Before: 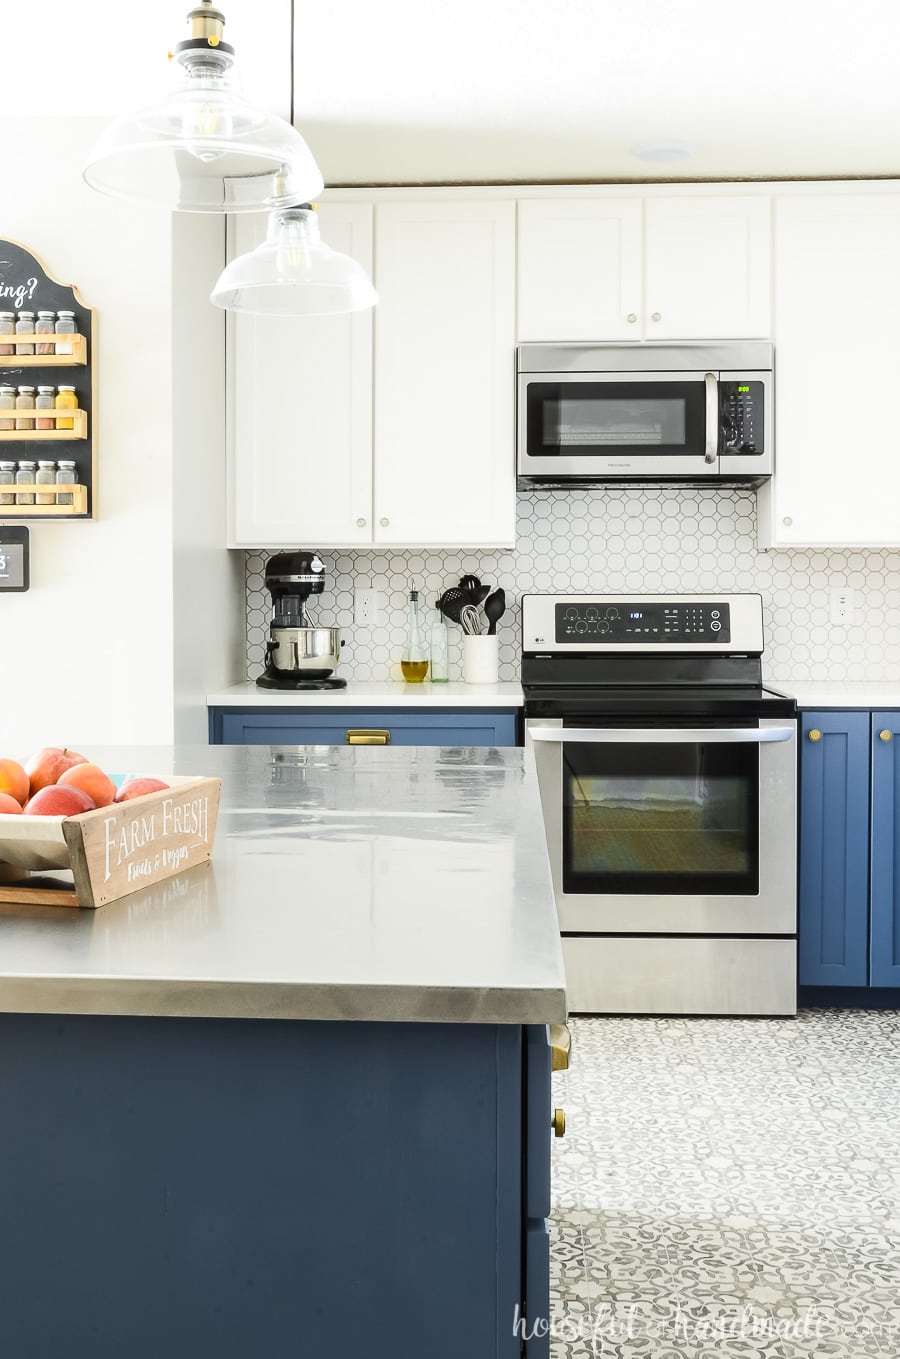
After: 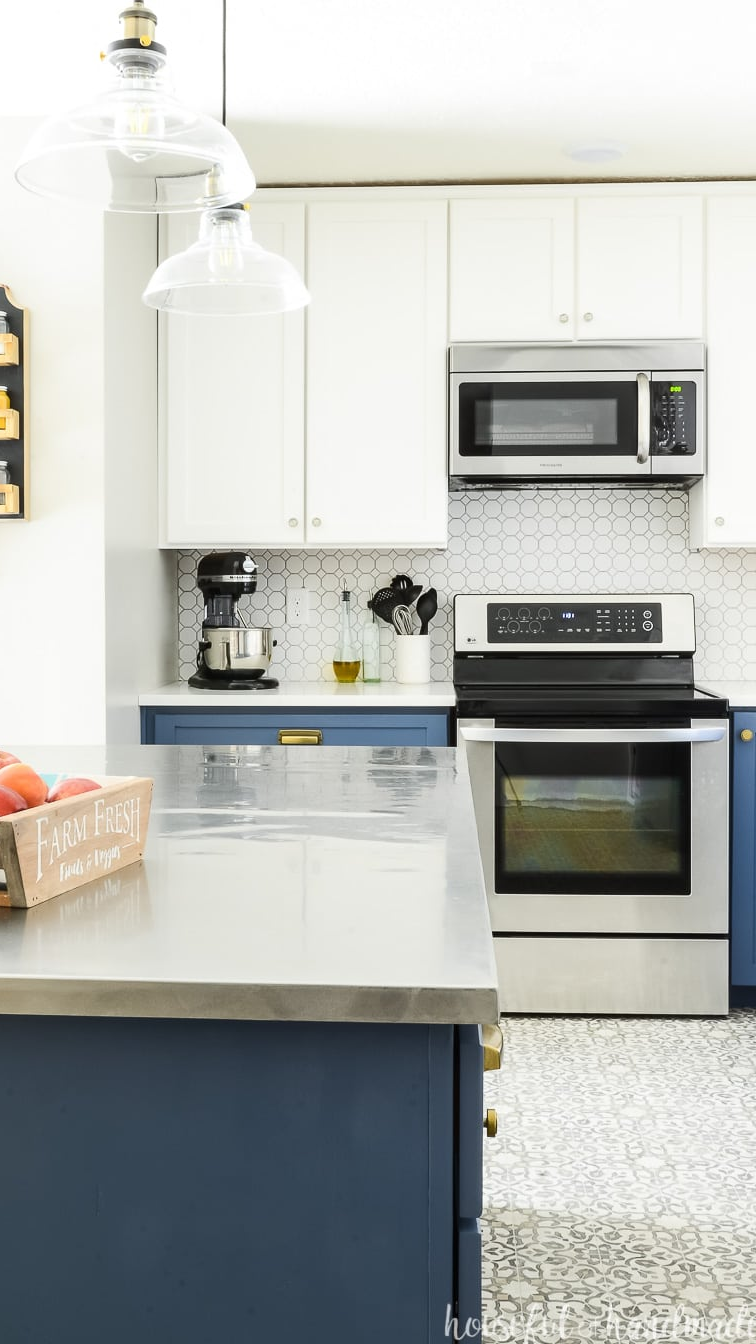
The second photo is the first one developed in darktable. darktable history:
crop: left 7.598%, right 7.873%
color correction: highlights a* -0.182, highlights b* -0.124
